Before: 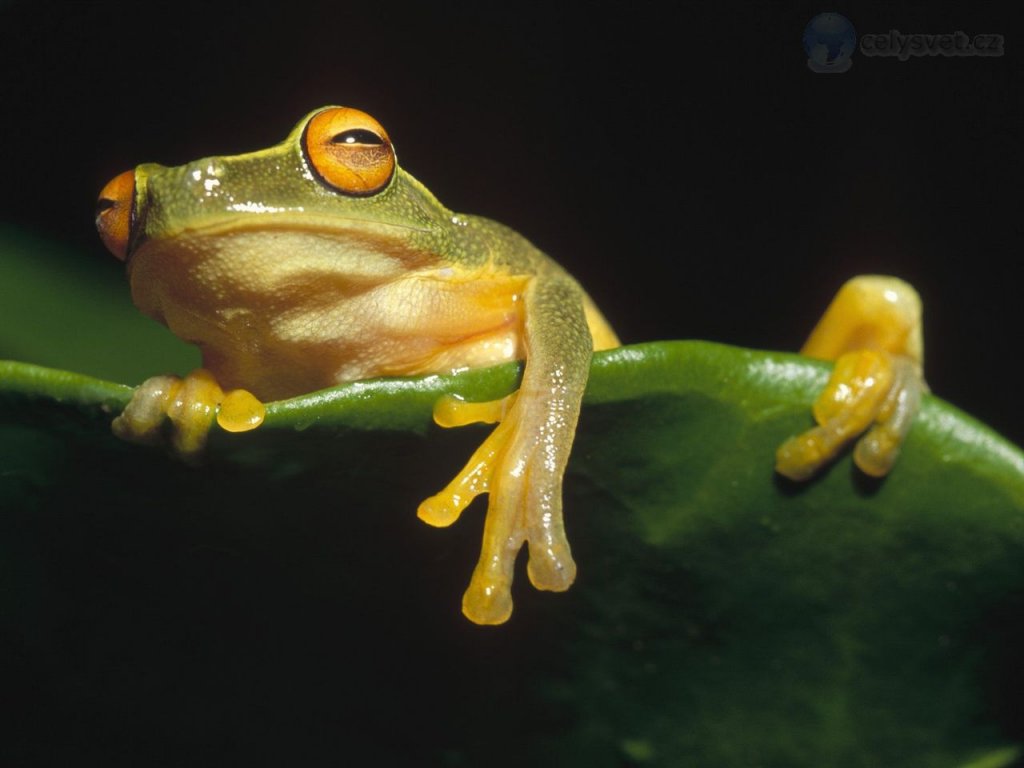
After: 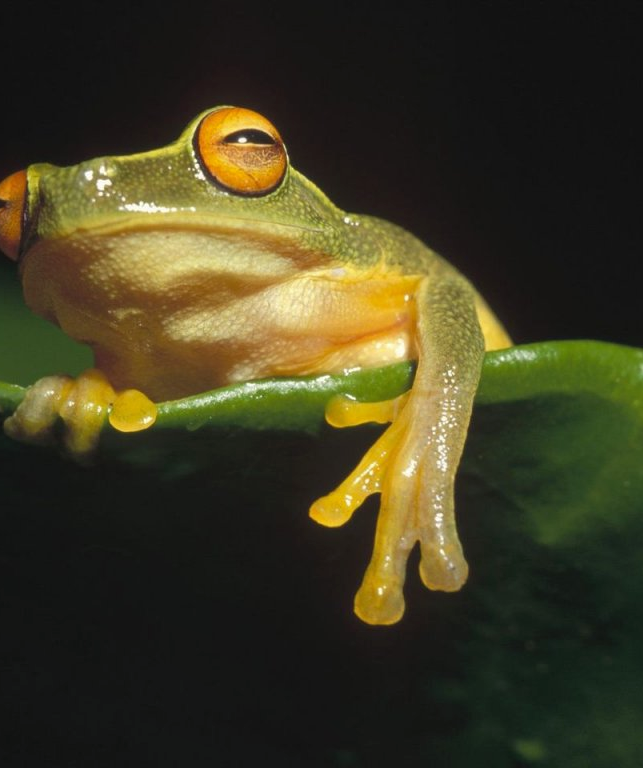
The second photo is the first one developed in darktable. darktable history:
shadows and highlights: shadows 25, highlights -25
crop: left 10.644%, right 26.528%
